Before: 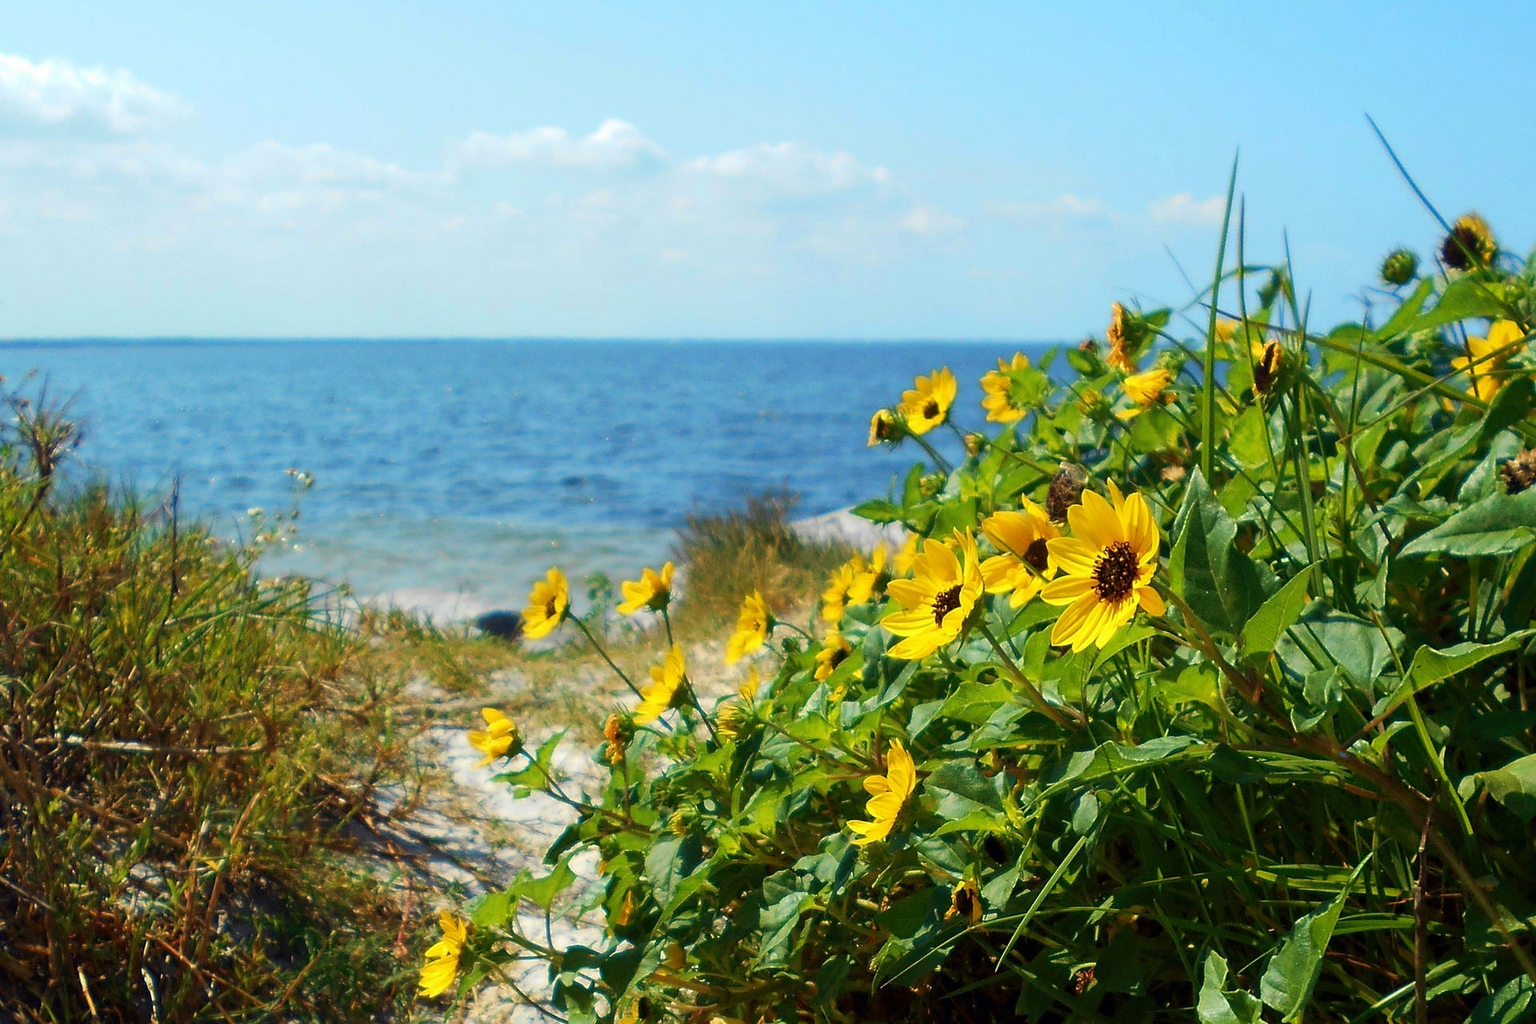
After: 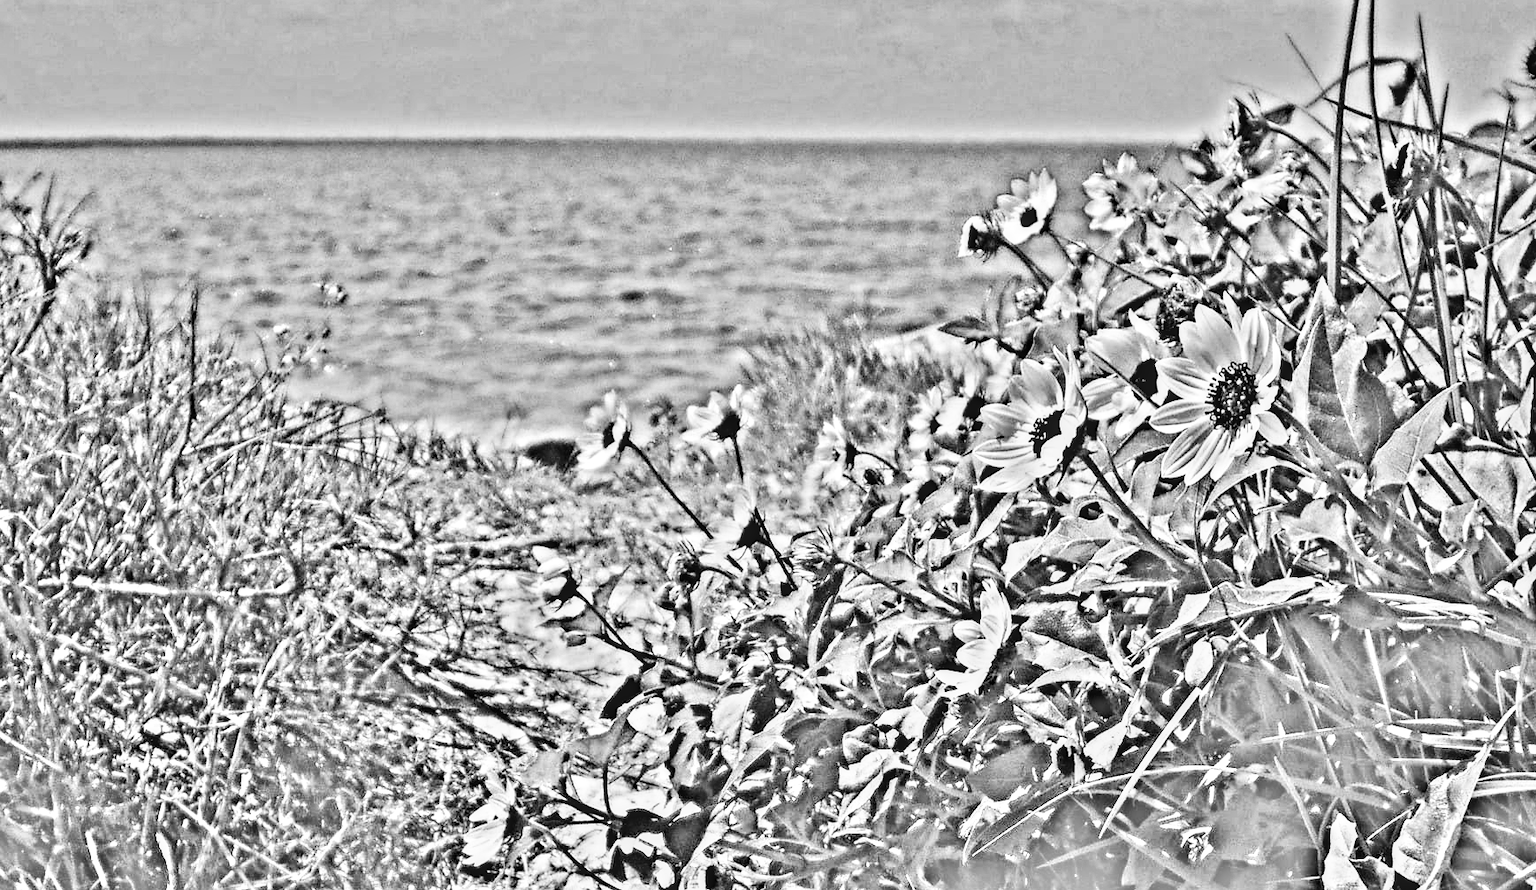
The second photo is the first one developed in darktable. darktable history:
white balance: emerald 1
highpass: on, module defaults
base curve: curves: ch0 [(0, 0) (0.007, 0.004) (0.027, 0.03) (0.046, 0.07) (0.207, 0.54) (0.442, 0.872) (0.673, 0.972) (1, 1)], preserve colors none
local contrast: detail 130%
velvia: on, module defaults
crop: top 20.916%, right 9.437%, bottom 0.316%
